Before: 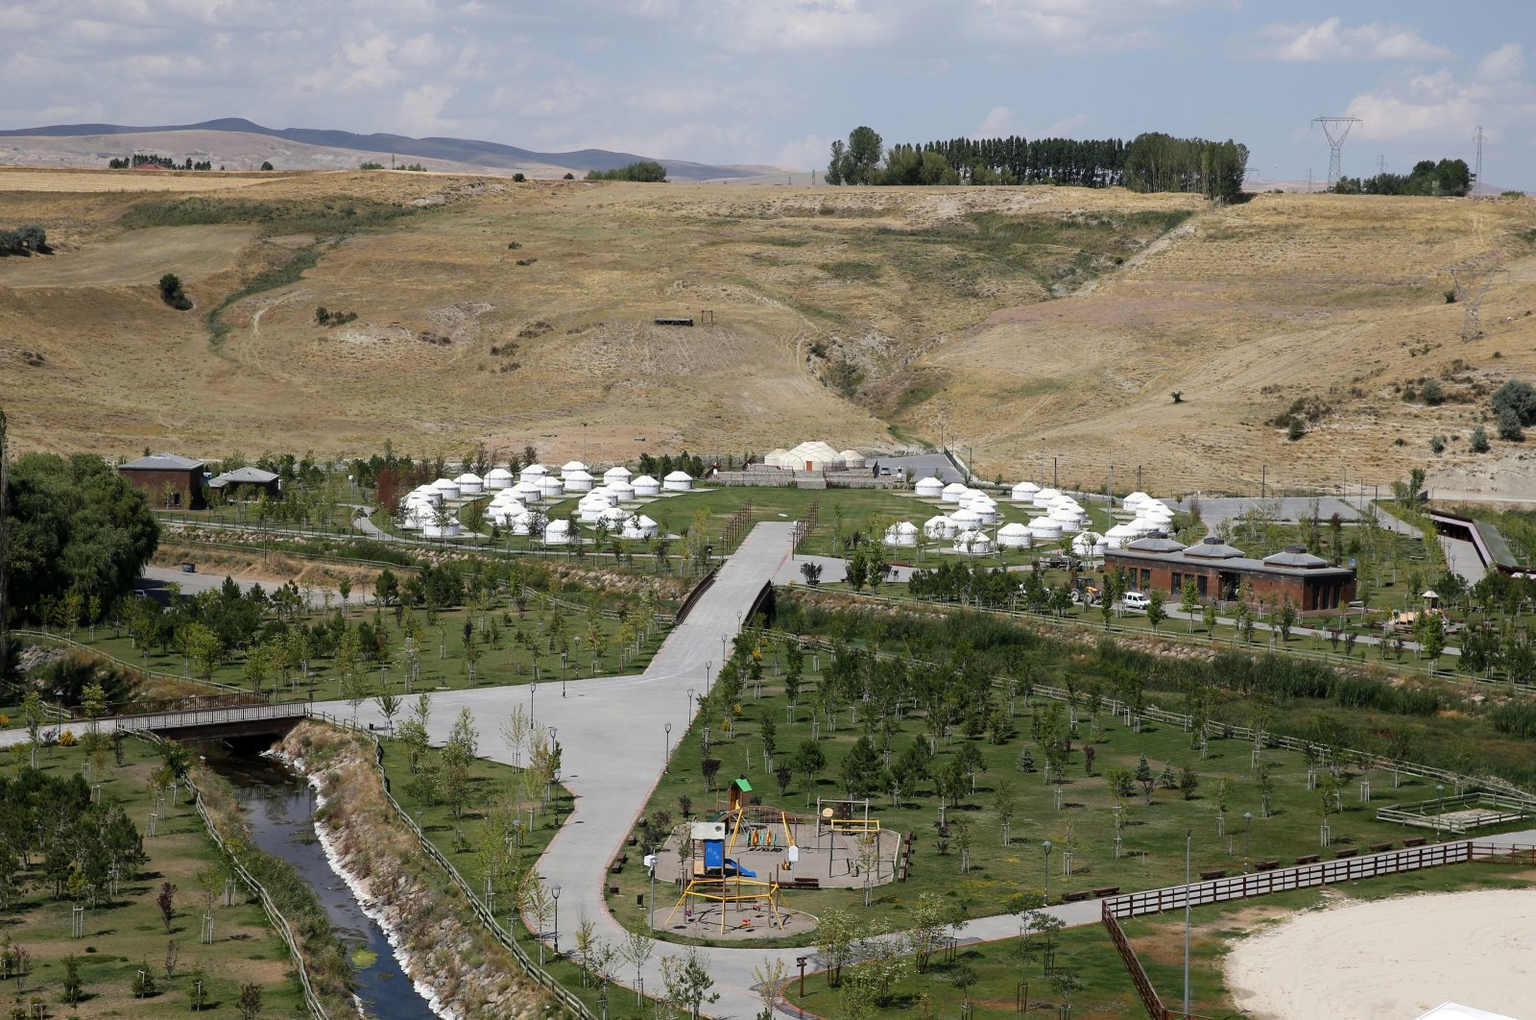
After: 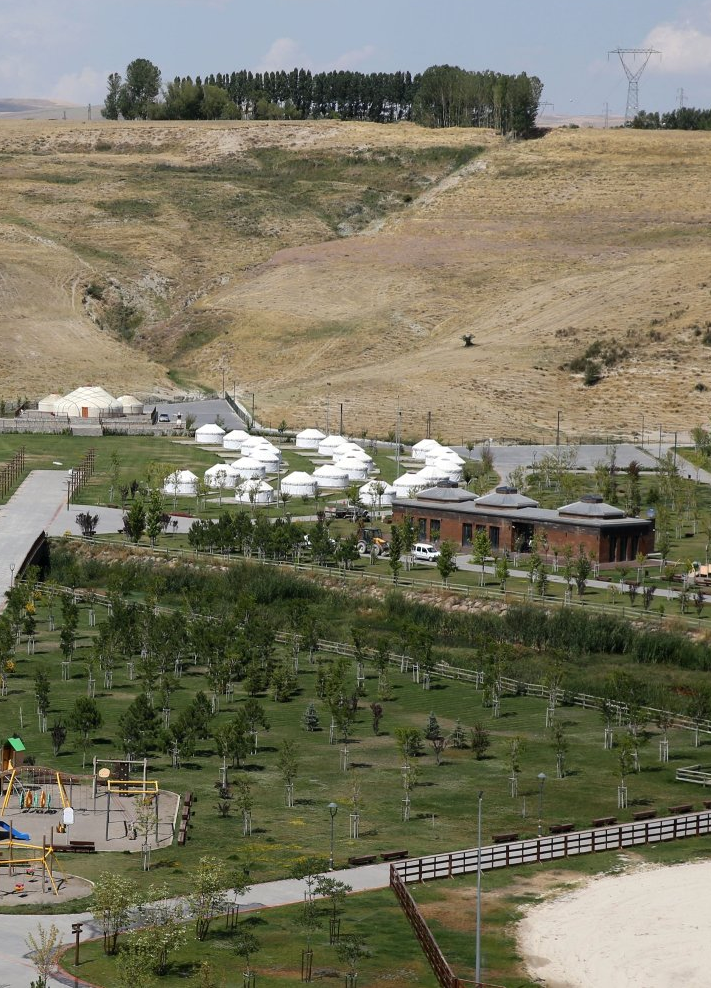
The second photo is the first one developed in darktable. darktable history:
crop: left 47.43%, top 6.905%, right 8.102%
color zones: curves: ch0 [(0, 0.444) (0.143, 0.442) (0.286, 0.441) (0.429, 0.441) (0.571, 0.441) (0.714, 0.441) (0.857, 0.442) (1, 0.444)], mix -92.69%
shadows and highlights: shadows -9.76, white point adjustment 1.37, highlights 10.83, highlights color adjustment 31.36%
